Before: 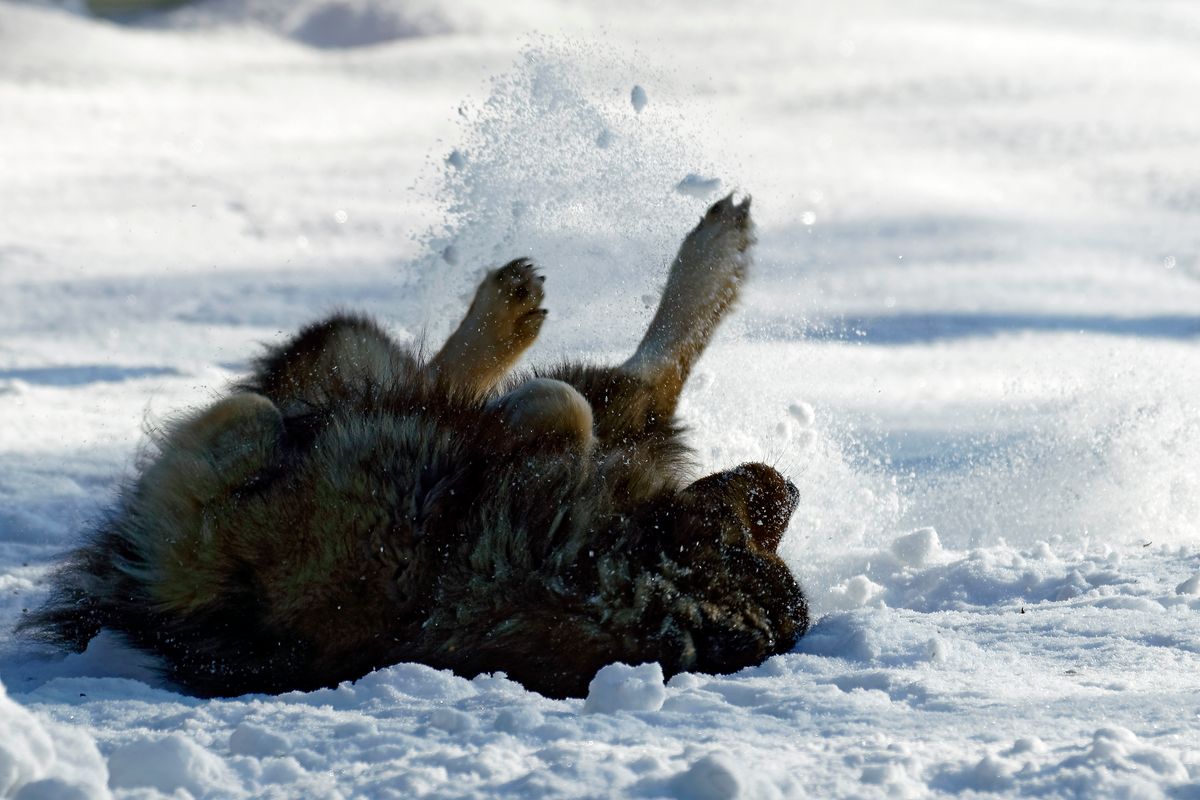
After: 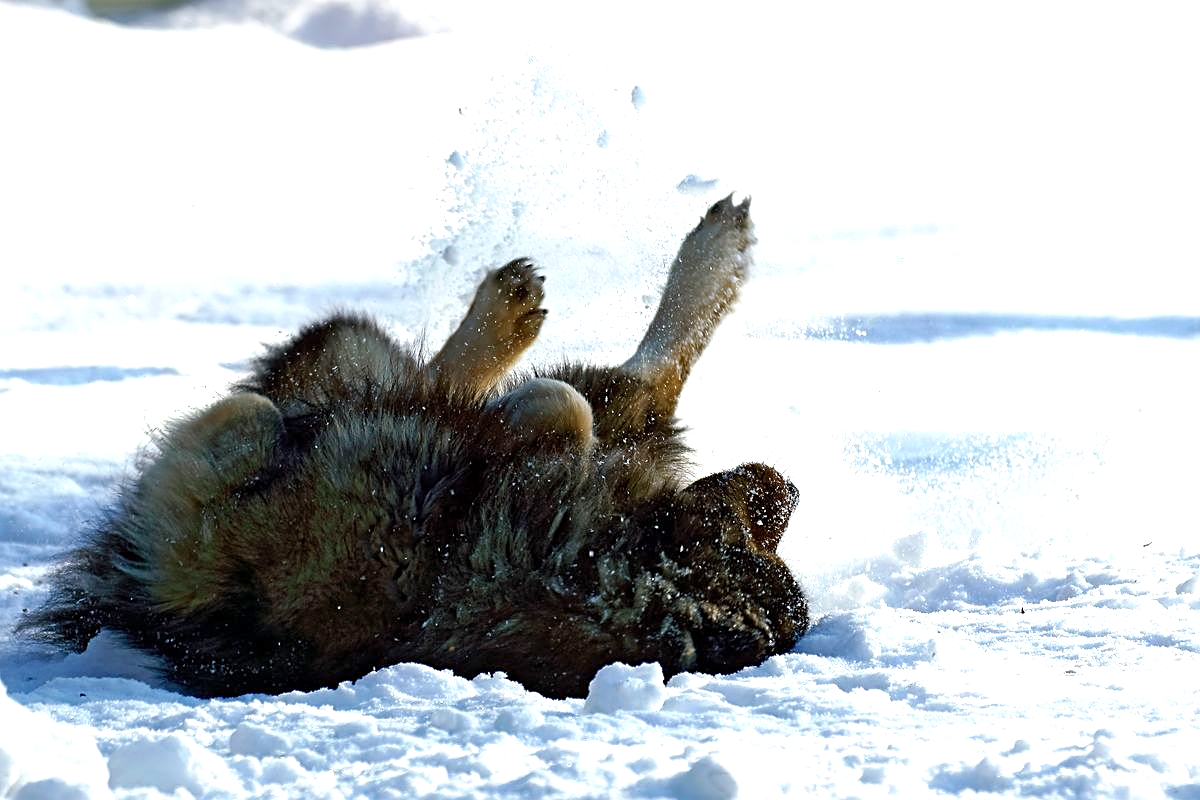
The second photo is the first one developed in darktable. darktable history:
base curve: preserve colors none
sharpen: on, module defaults
exposure: exposure -0.002 EV, compensate exposure bias true, compensate highlight preservation false
